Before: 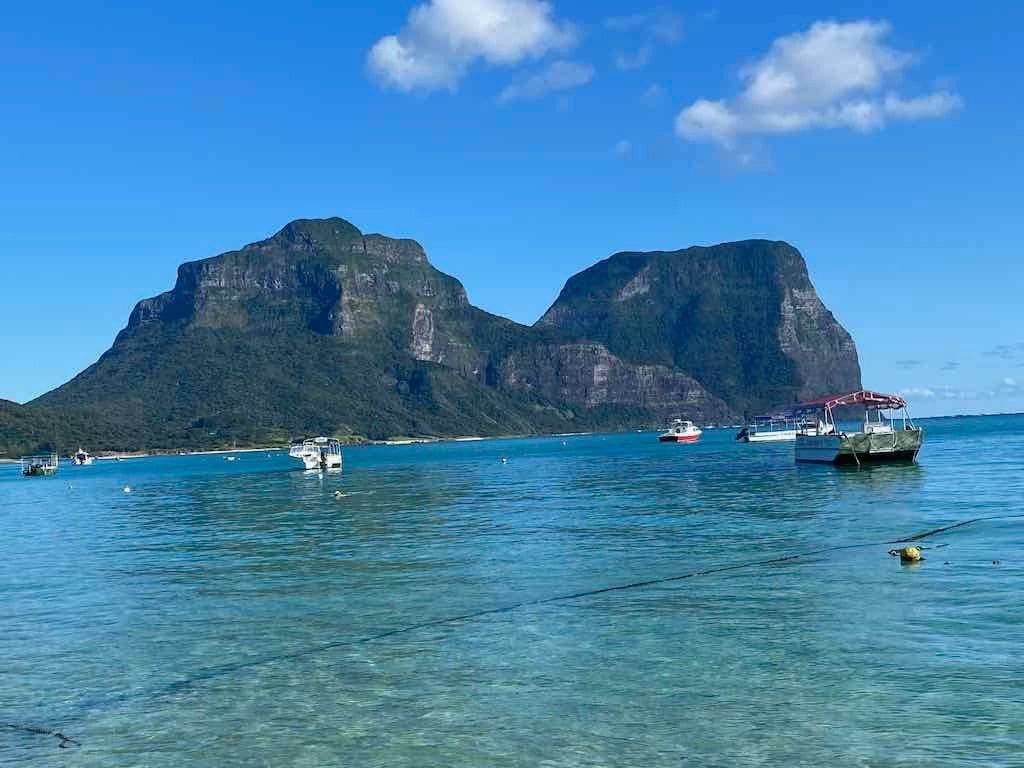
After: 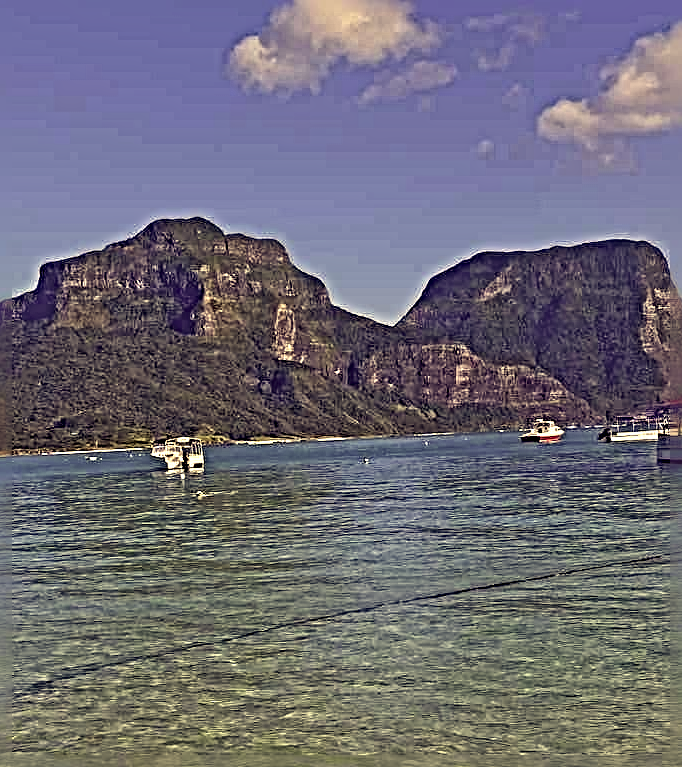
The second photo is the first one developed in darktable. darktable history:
white balance: red 1, blue 1
color correction: highlights a* 10.12, highlights b* 39.04, shadows a* 14.62, shadows b* 3.37
sharpen: radius 6.3, amount 1.8, threshold 0
crop and rotate: left 13.537%, right 19.796%
tone equalizer: -8 EV 0.25 EV, -7 EV 0.417 EV, -6 EV 0.417 EV, -5 EV 0.25 EV, -3 EV -0.25 EV, -2 EV -0.417 EV, -1 EV -0.417 EV, +0 EV -0.25 EV, edges refinement/feathering 500, mask exposure compensation -1.57 EV, preserve details guided filter
